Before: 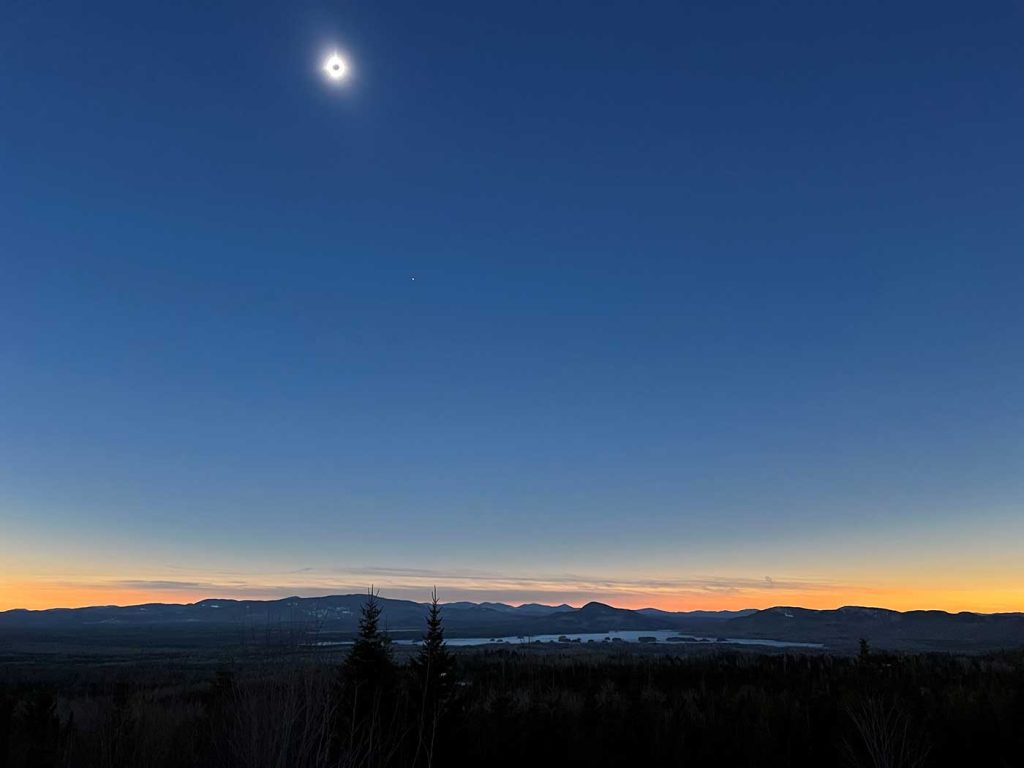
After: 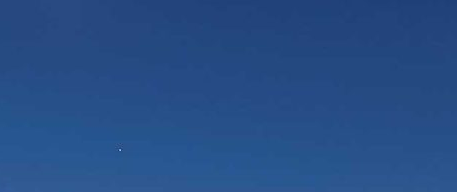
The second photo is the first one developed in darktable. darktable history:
crop: left 28.64%, top 16.832%, right 26.637%, bottom 58.055%
white balance: red 1.004, blue 1.024
